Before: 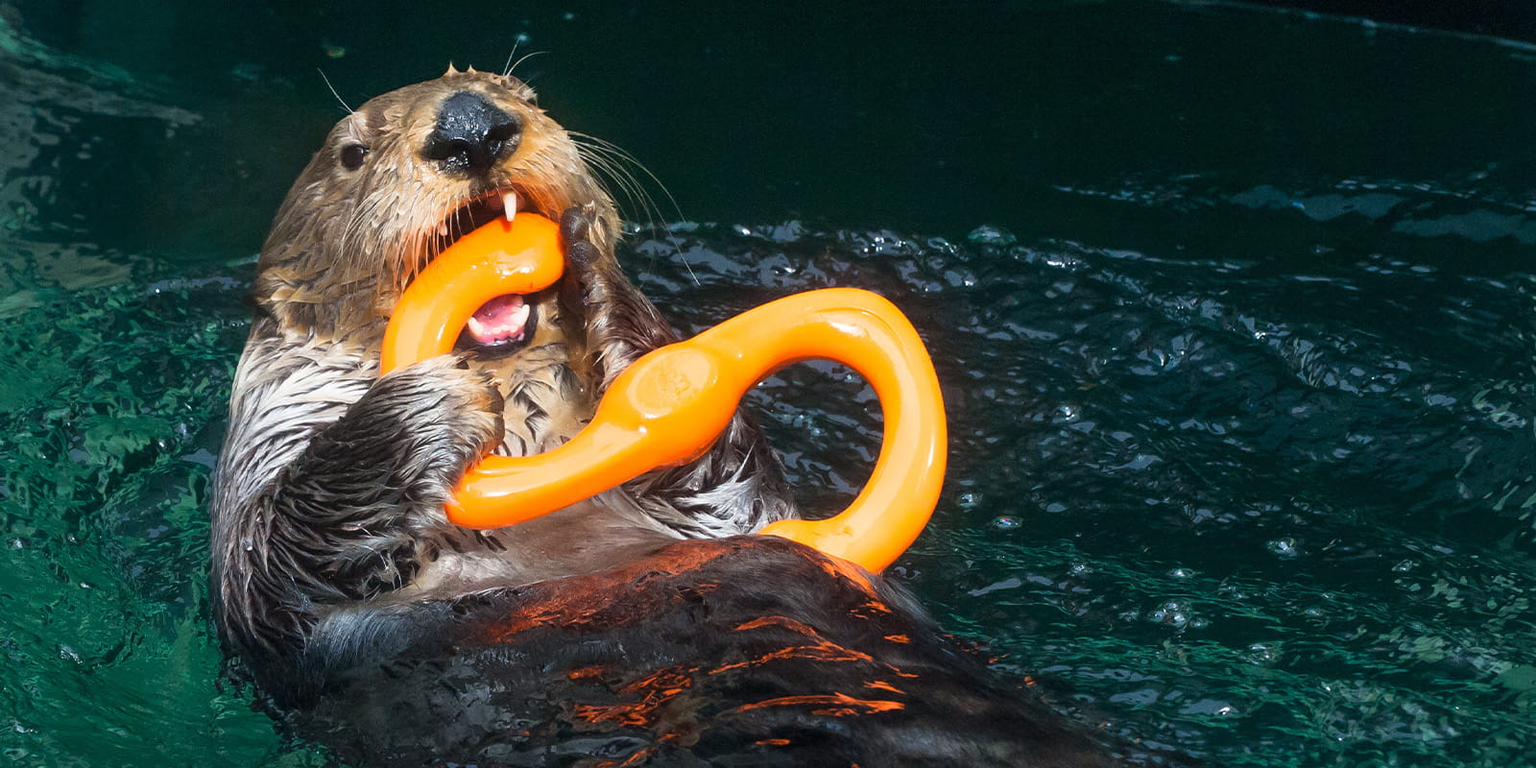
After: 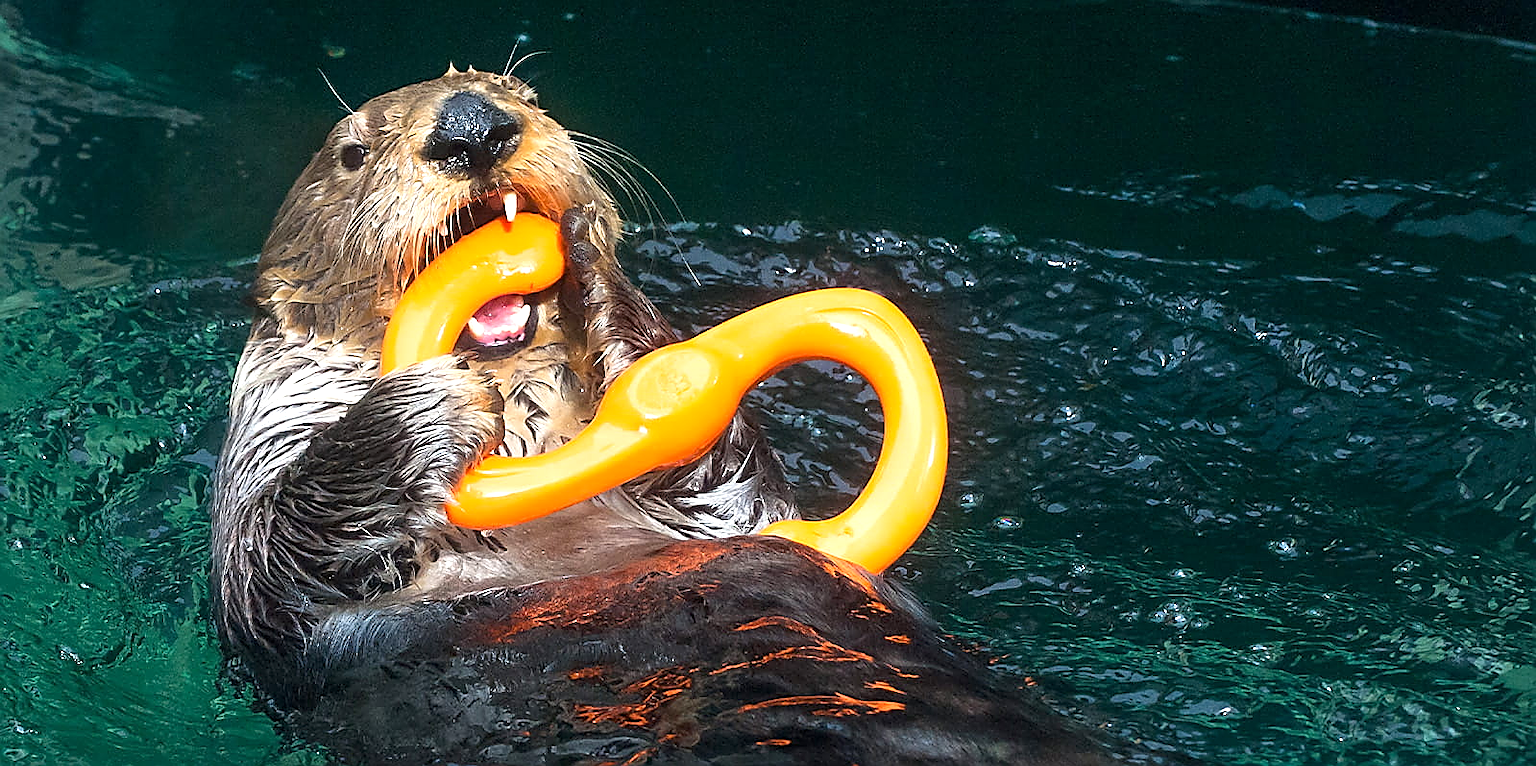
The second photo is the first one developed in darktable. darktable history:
sharpen: radius 1.4, amount 1.25, threshold 0.7
crop: top 0.05%, bottom 0.098%
exposure: black level correction 0.001, exposure 0.5 EV, compensate exposure bias true, compensate highlight preservation false
